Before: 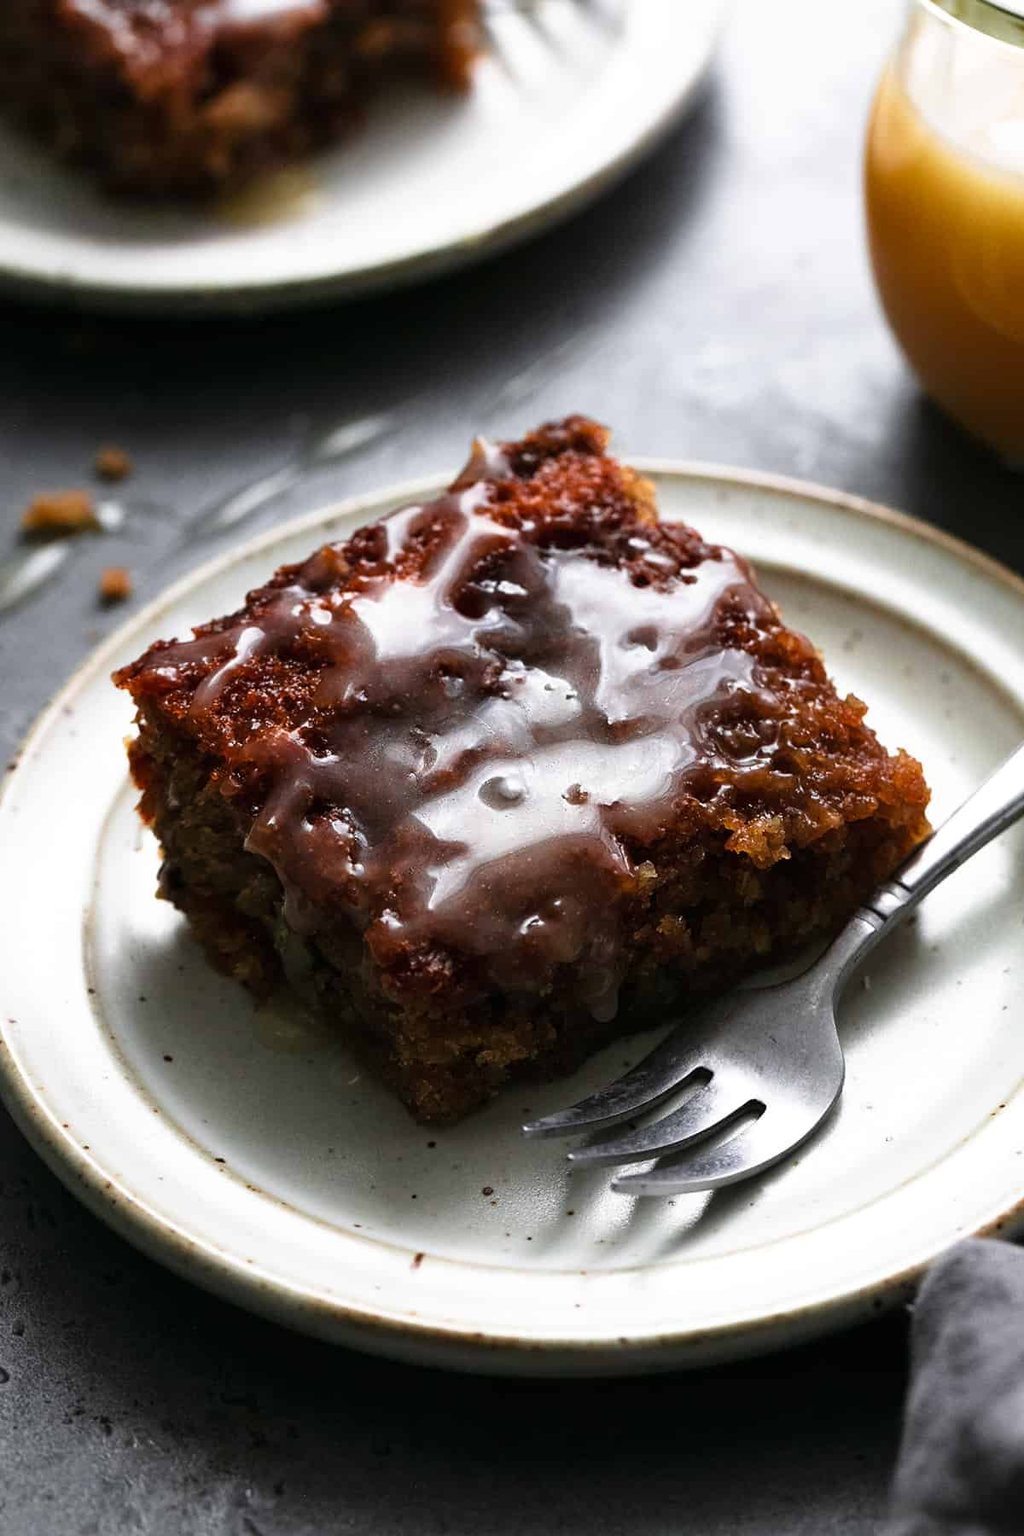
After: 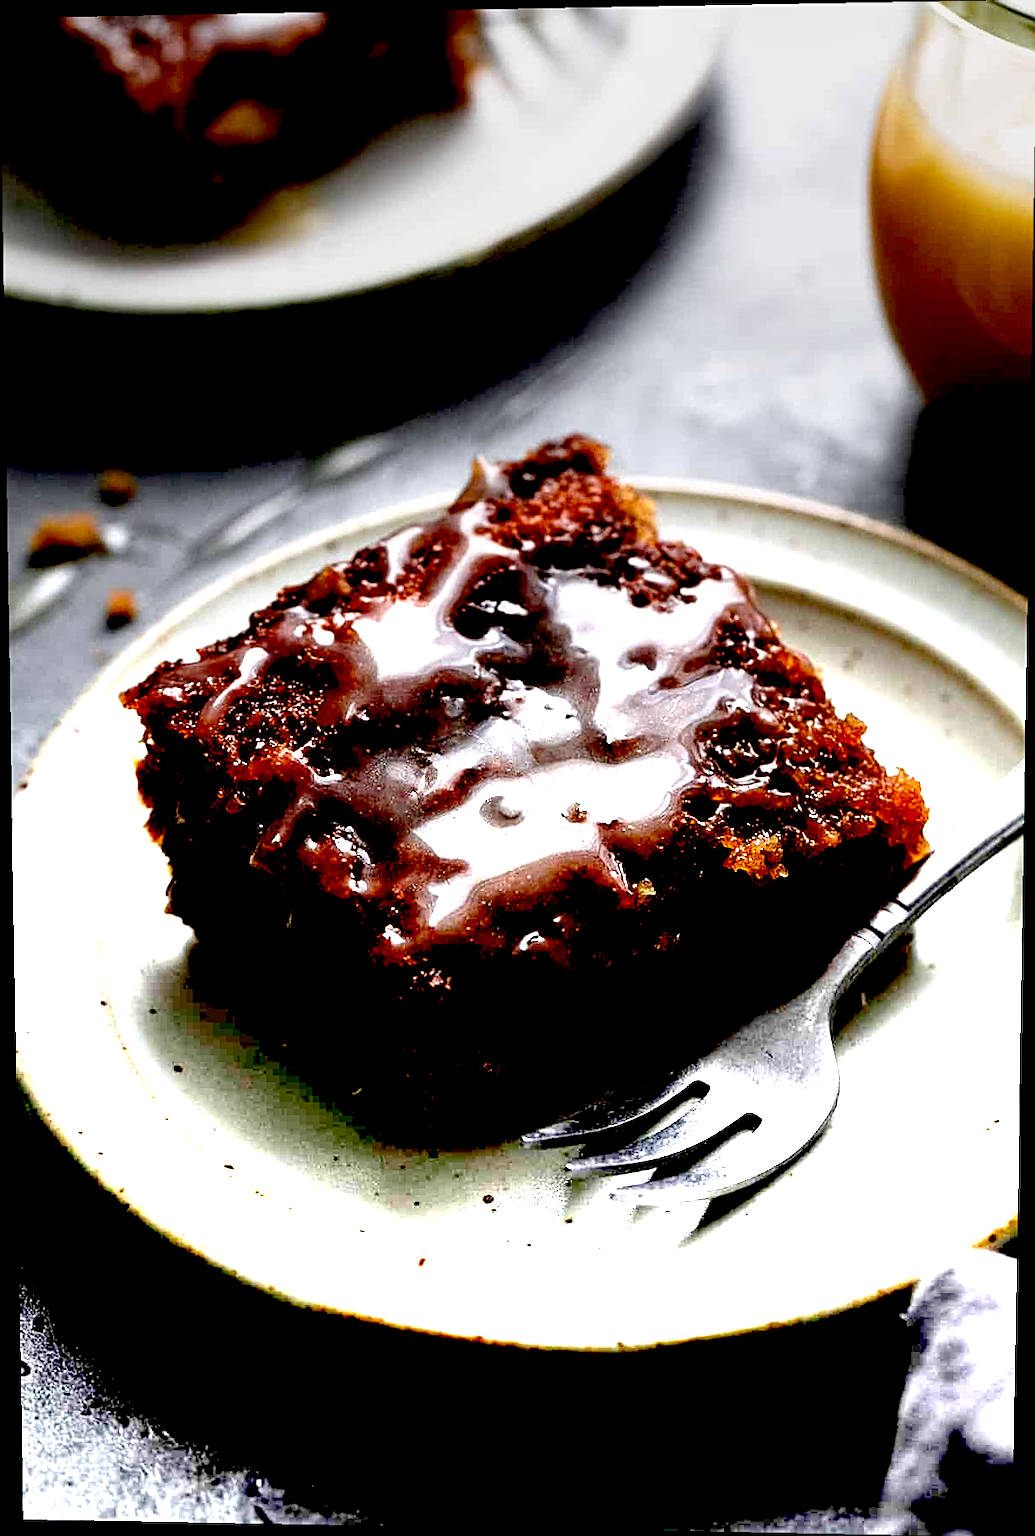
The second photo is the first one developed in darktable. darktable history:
local contrast: highlights 100%, shadows 100%, detail 120%, midtone range 0.2
exposure: black level correction 0.046, exposure -0.228 EV, compensate highlight preservation false
graduated density: density -3.9 EV
rotate and perspective: lens shift (vertical) 0.048, lens shift (horizontal) -0.024, automatic cropping off
sharpen: on, module defaults
